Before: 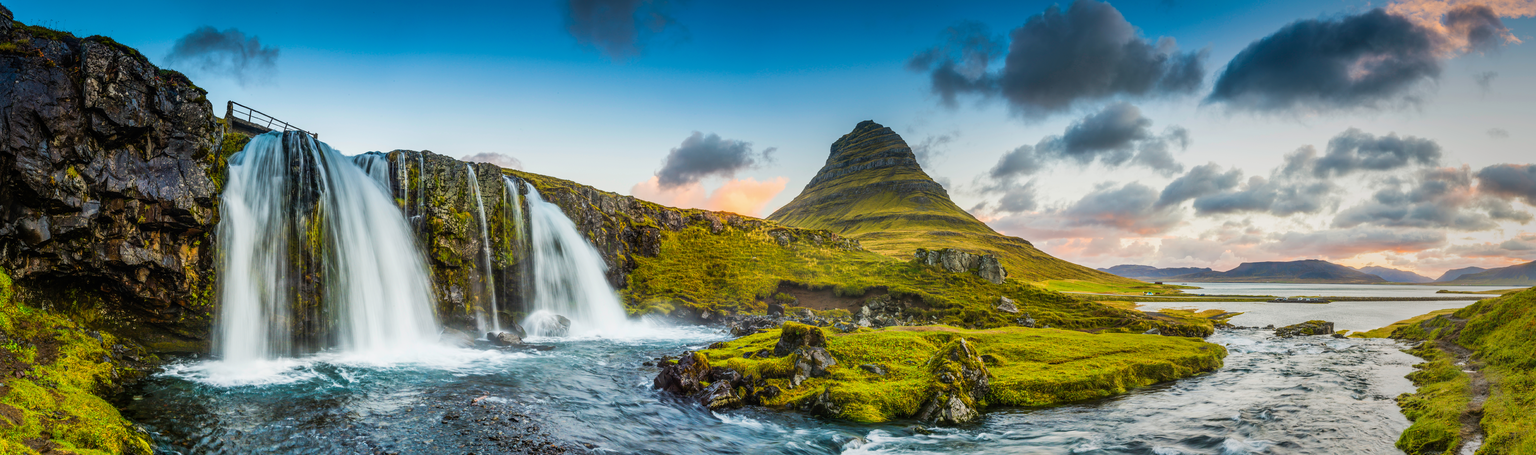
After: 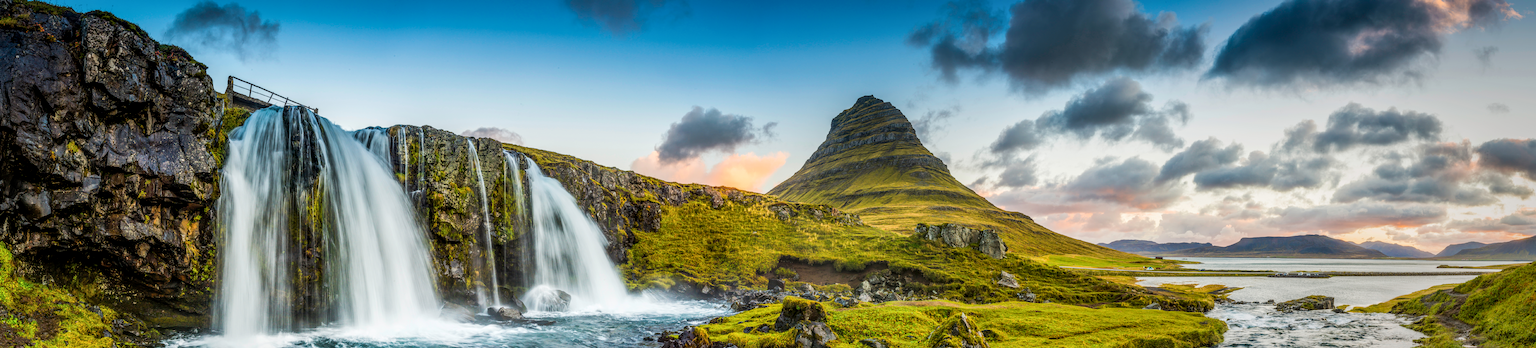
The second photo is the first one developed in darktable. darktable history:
local contrast: detail 130%
crop: top 5.635%, bottom 17.679%
